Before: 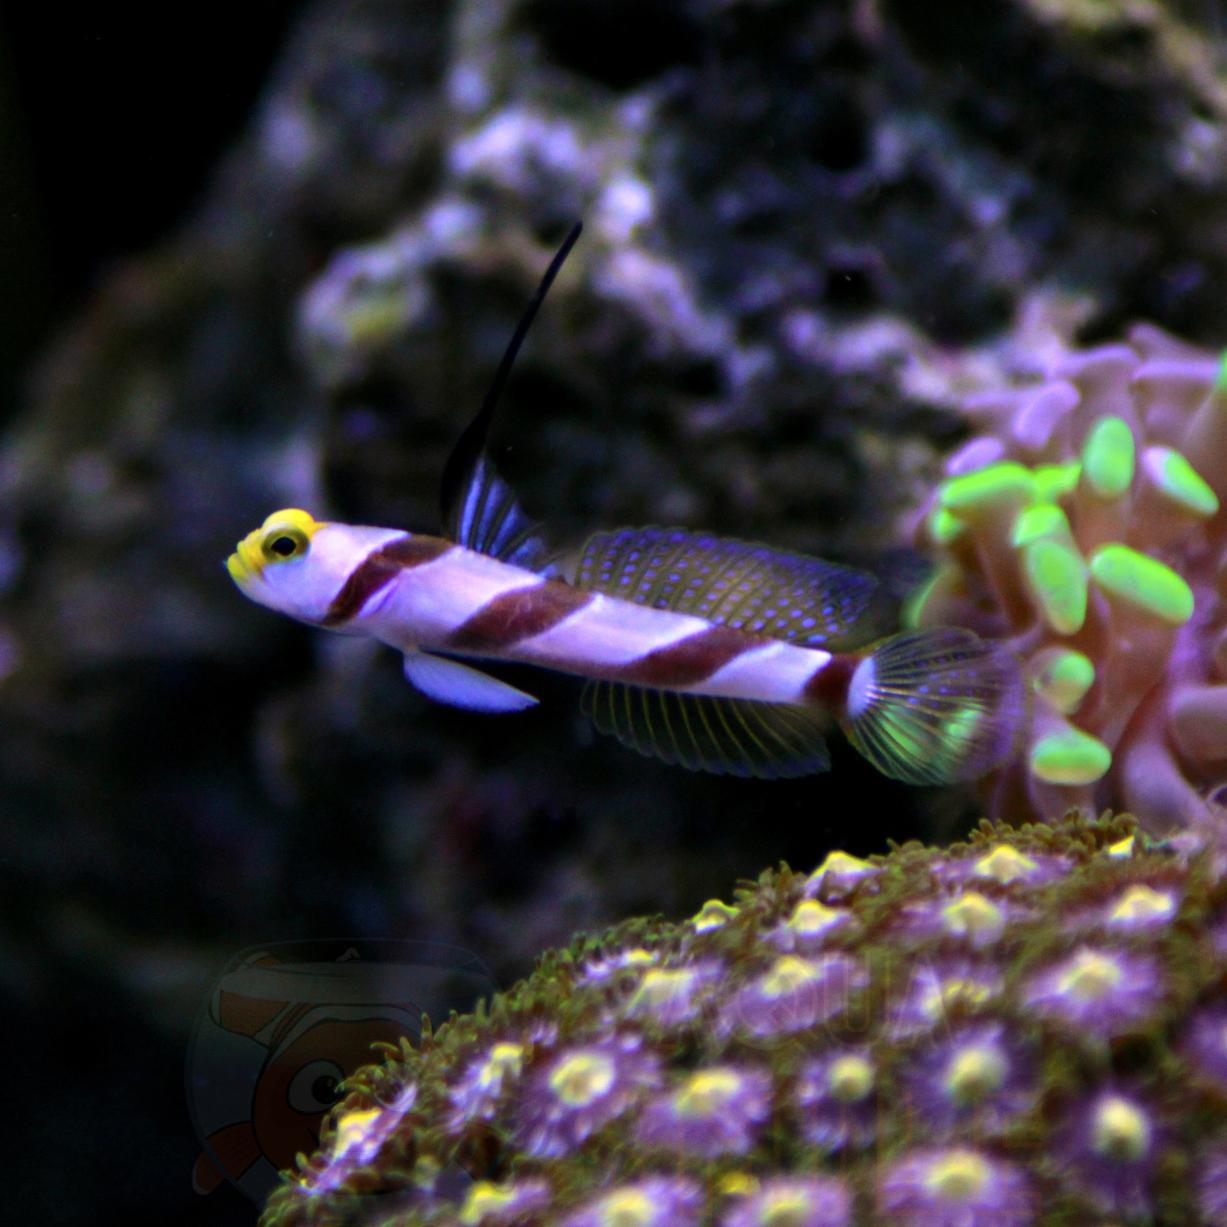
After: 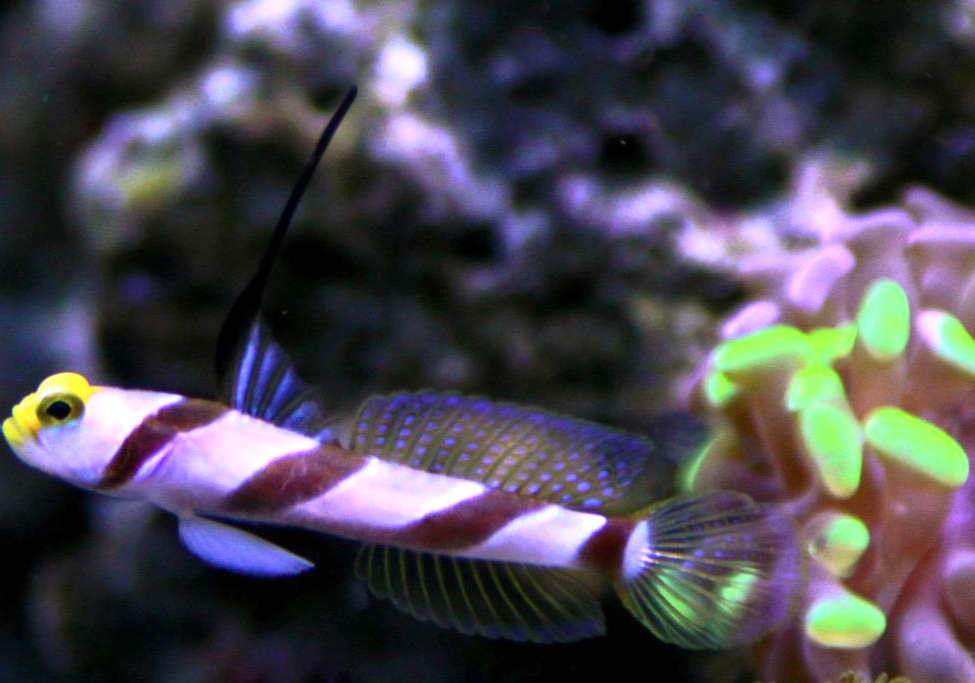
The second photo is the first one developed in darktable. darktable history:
crop: left 18.38%, top 11.092%, right 2.134%, bottom 33.217%
base curve: curves: ch0 [(0, 0) (0.257, 0.25) (0.482, 0.586) (0.757, 0.871) (1, 1)]
exposure: black level correction 0, exposure 0.5 EV, compensate highlight preservation false
white balance: emerald 1
